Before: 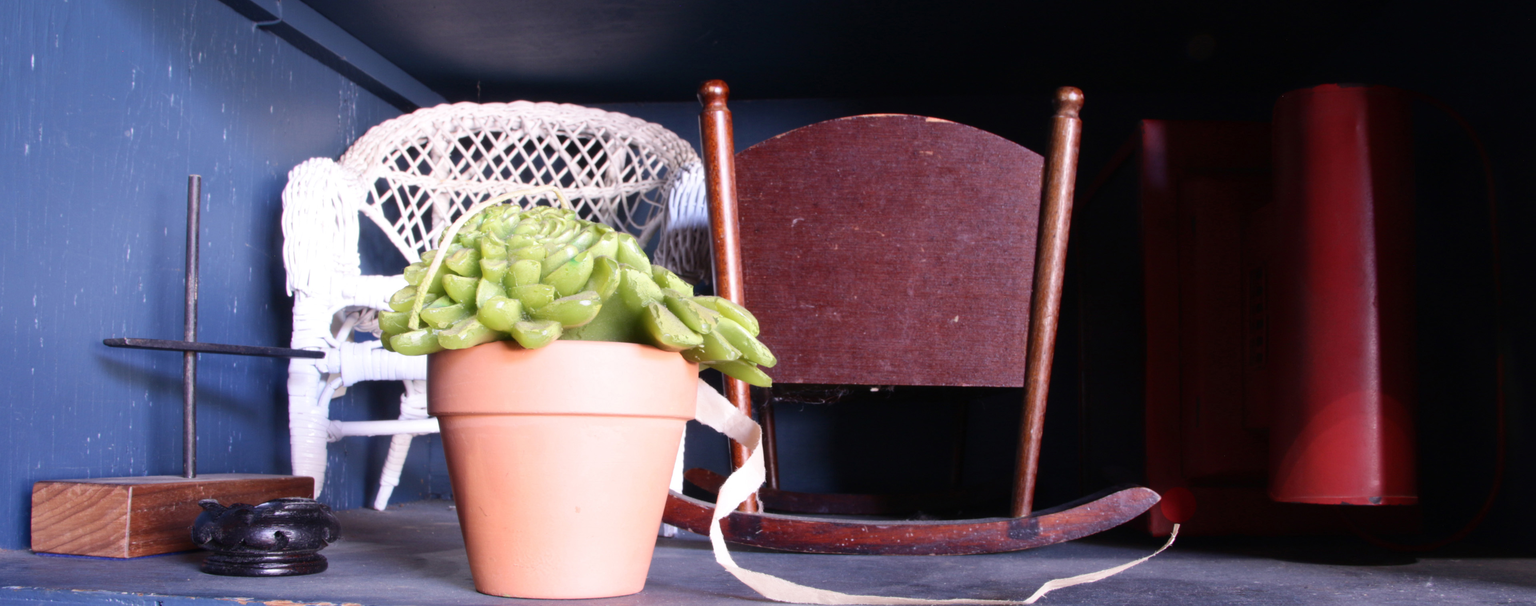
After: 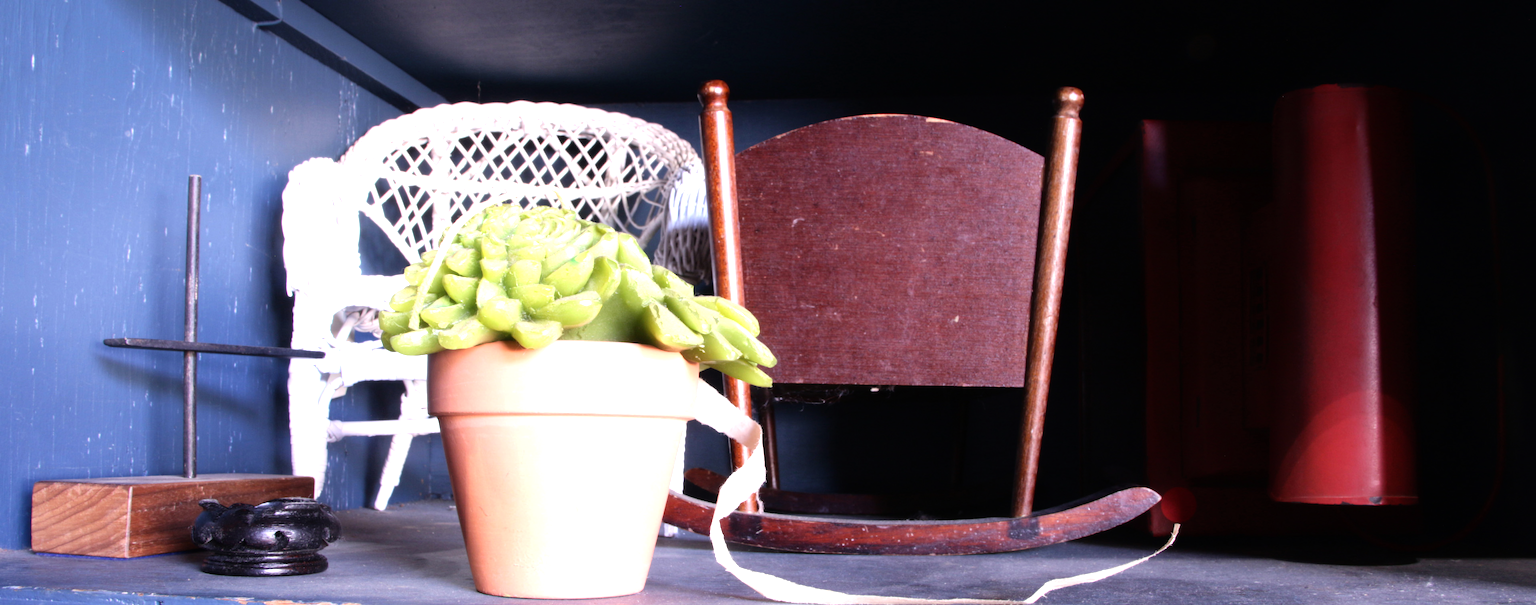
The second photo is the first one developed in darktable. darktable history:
tone equalizer: -8 EV -0.788 EV, -7 EV -0.688 EV, -6 EV -0.56 EV, -5 EV -0.422 EV, -3 EV 0.4 EV, -2 EV 0.6 EV, -1 EV 0.683 EV, +0 EV 0.756 EV
